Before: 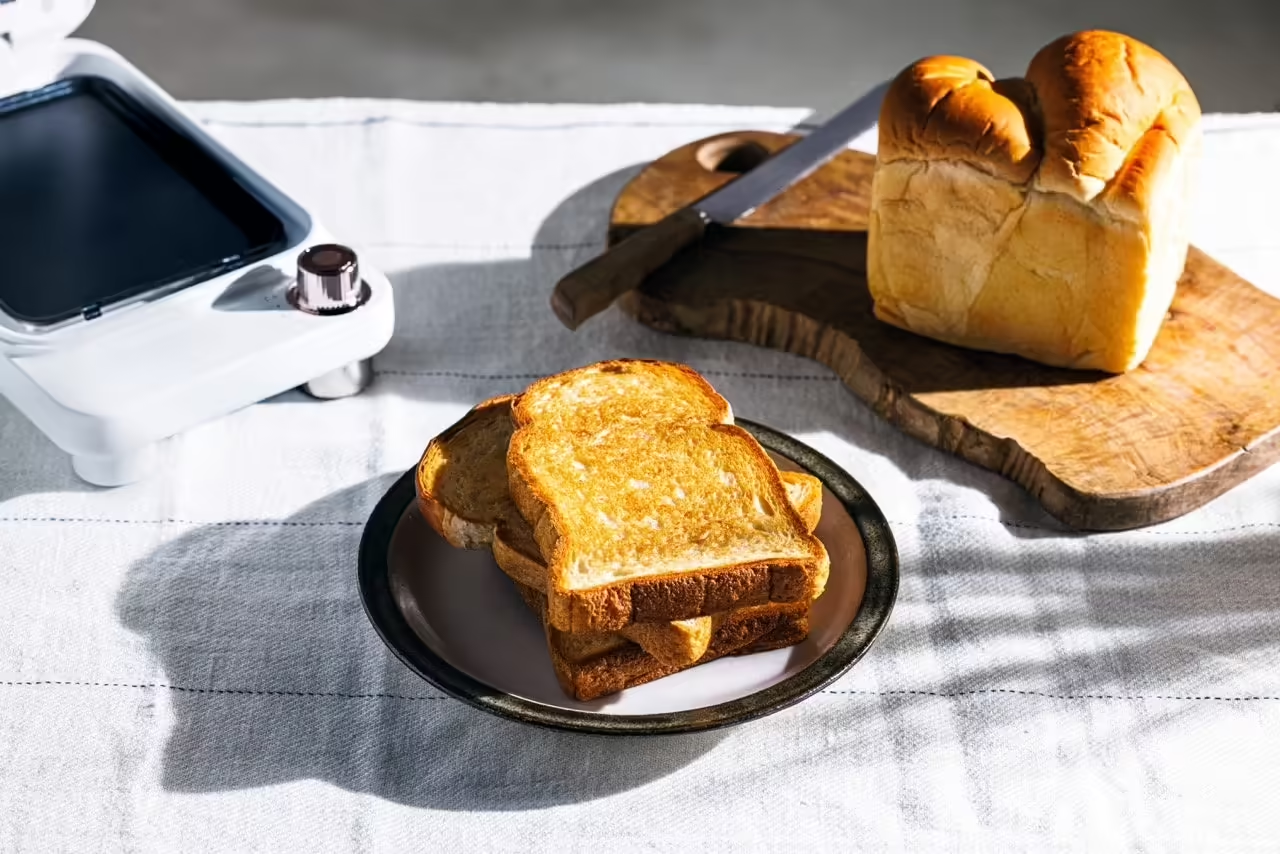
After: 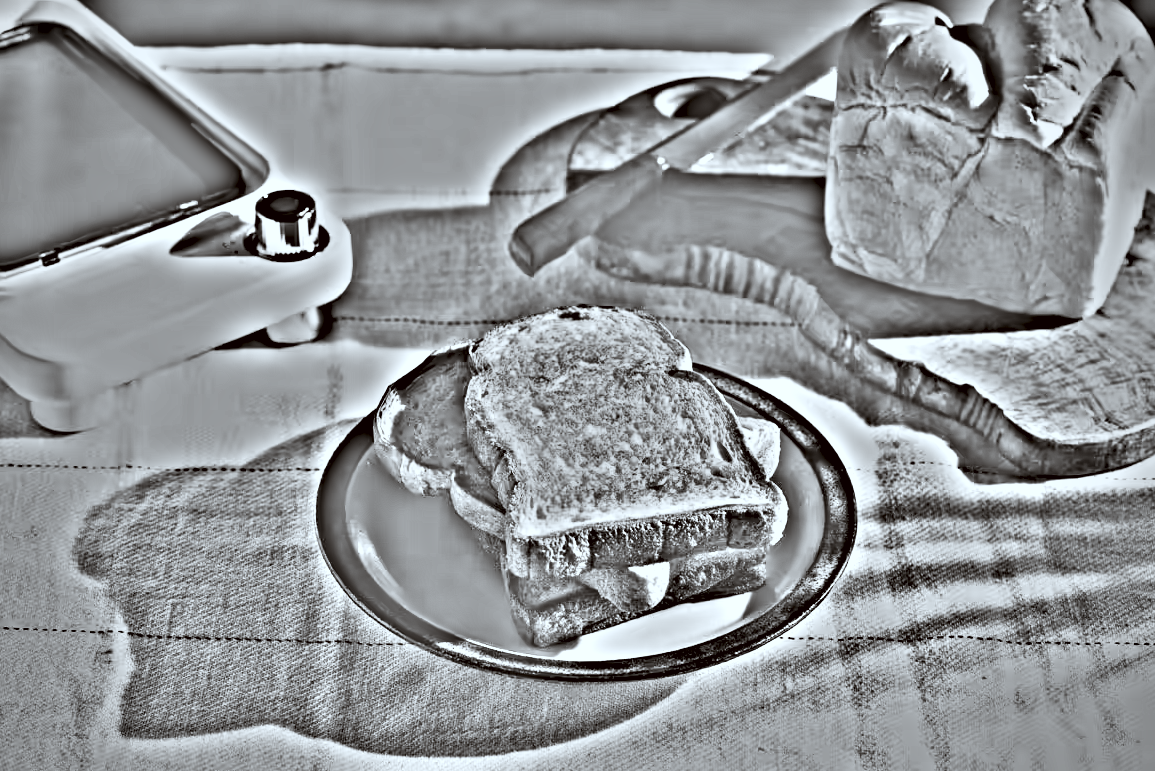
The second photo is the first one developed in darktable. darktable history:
highpass: on, module defaults
crop: left 3.305%, top 6.436%, right 6.389%, bottom 3.258%
vignetting: fall-off radius 81.94%
contrast brightness saturation: contrast 0.24, brightness 0.26, saturation 0.39
color correction: highlights a* -3.28, highlights b* -6.24, shadows a* 3.1, shadows b* 5.19
